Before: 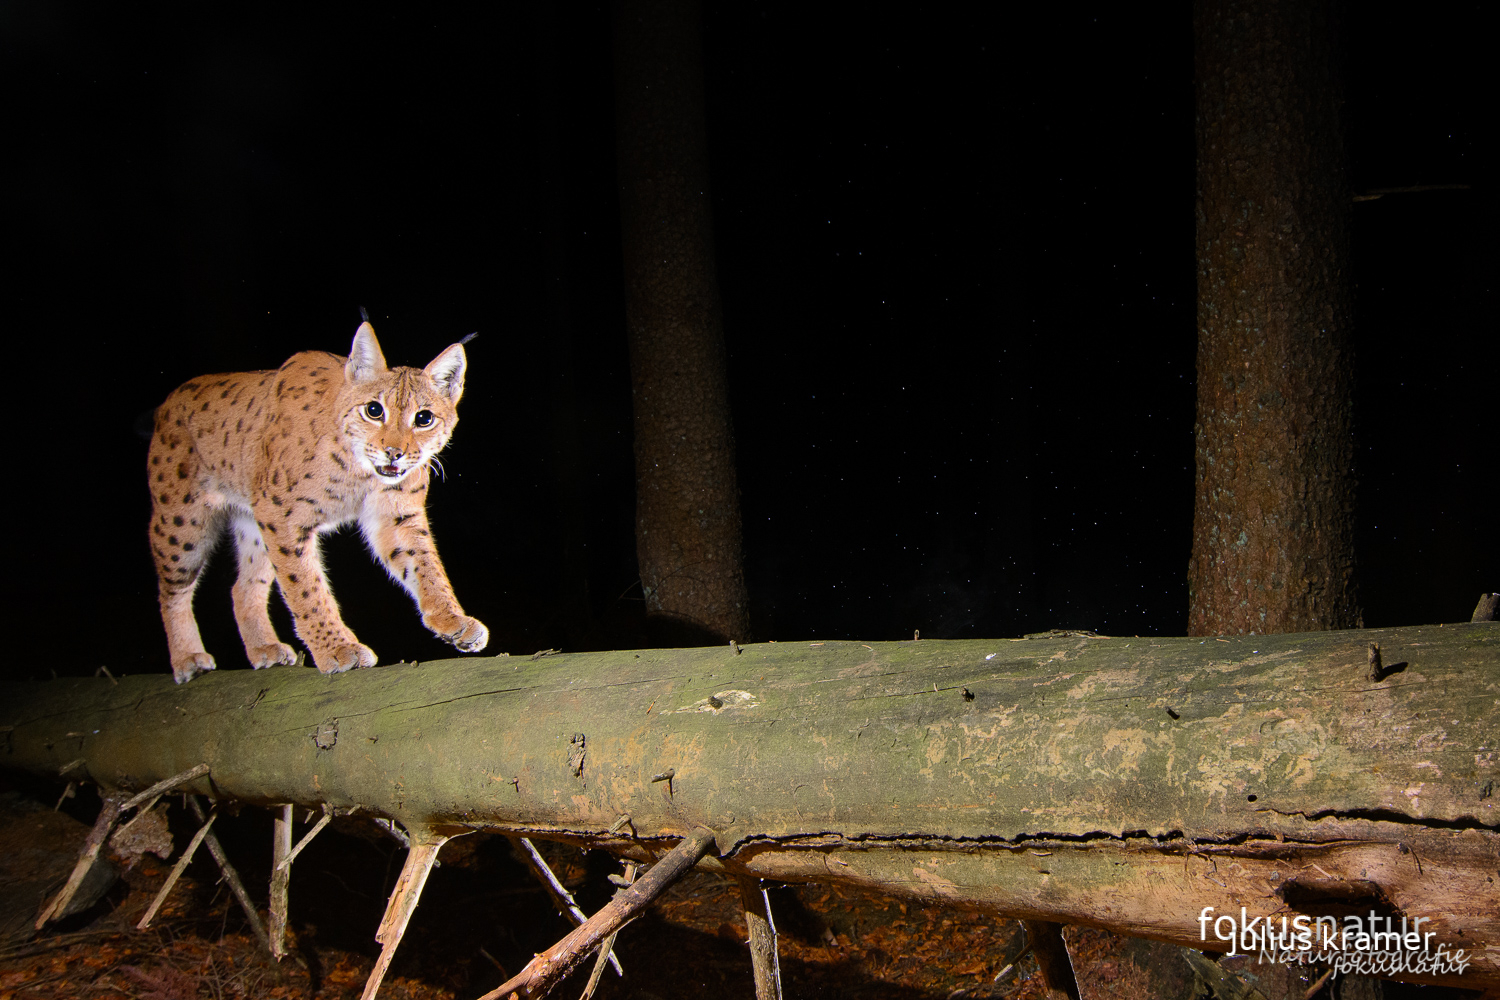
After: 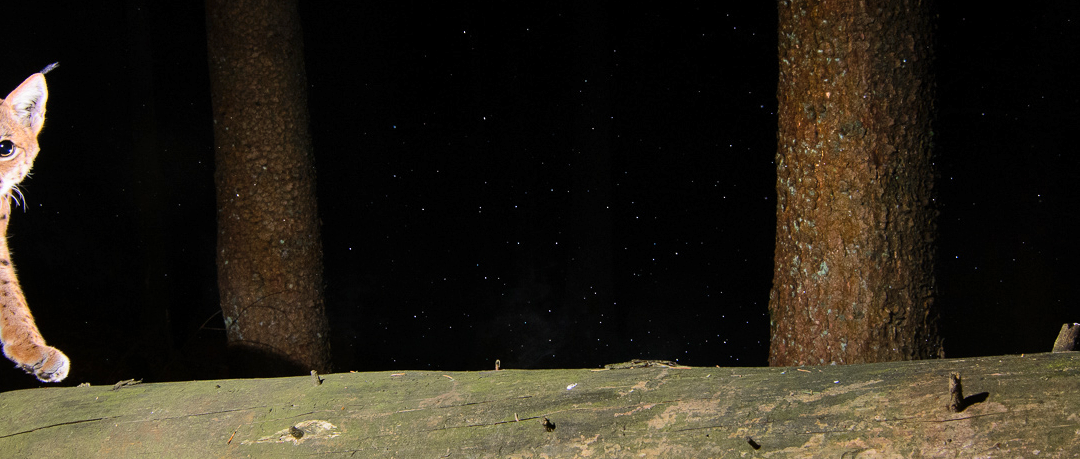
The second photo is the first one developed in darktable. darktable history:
crop and rotate: left 27.938%, top 27.046%, bottom 27.046%
shadows and highlights: low approximation 0.01, soften with gaussian
